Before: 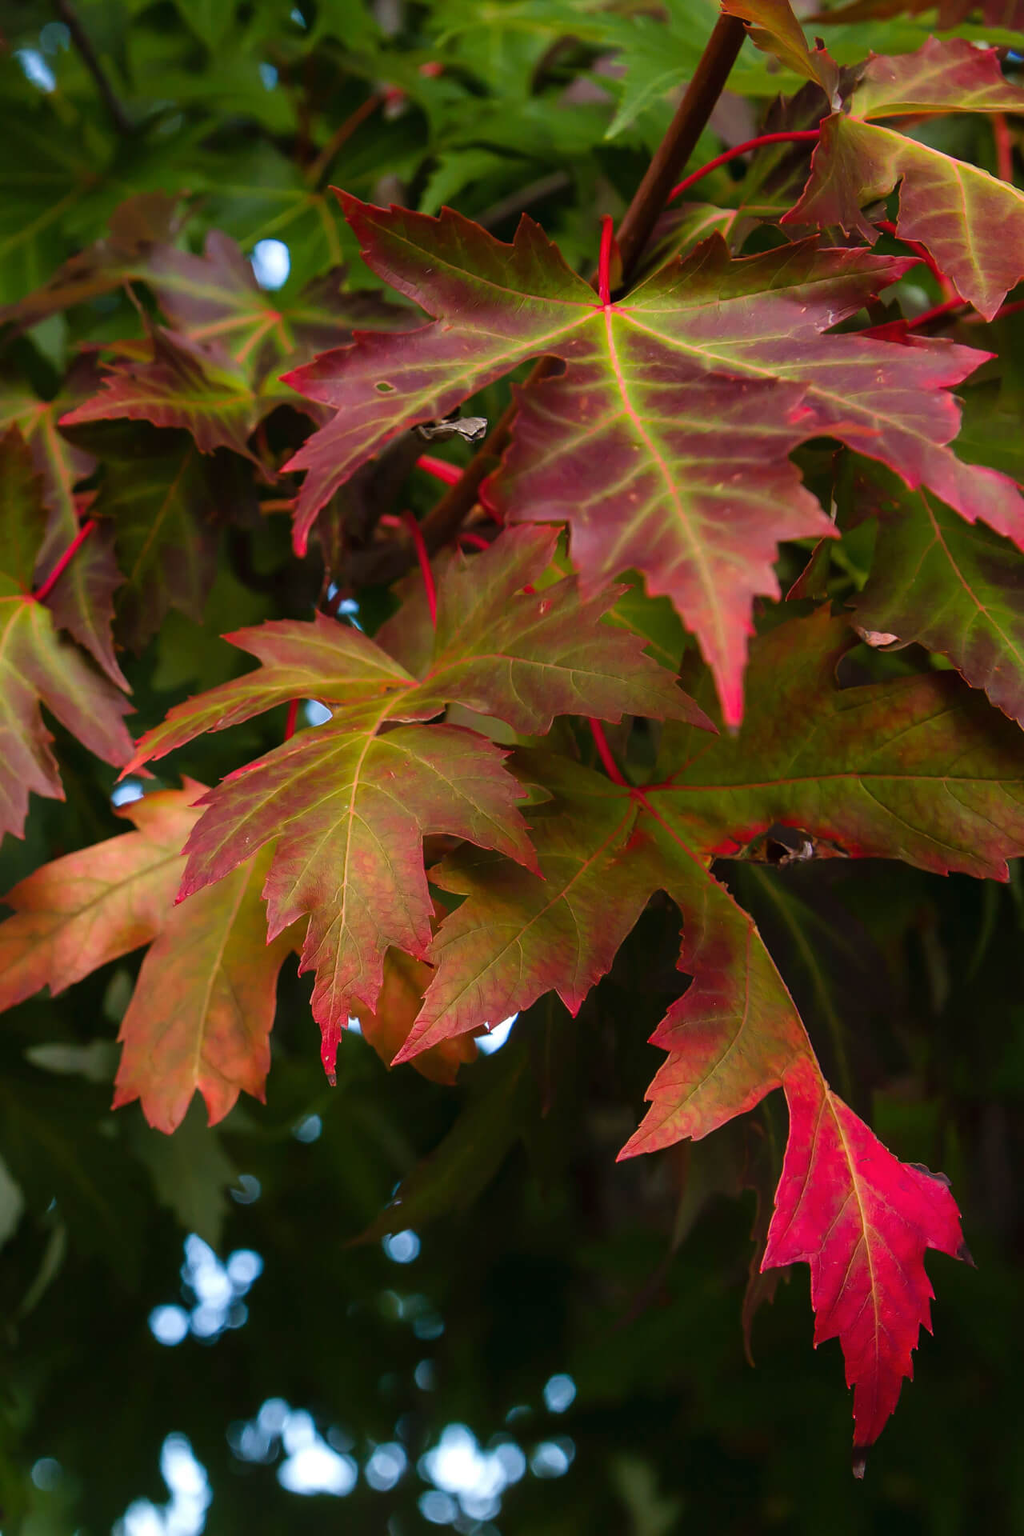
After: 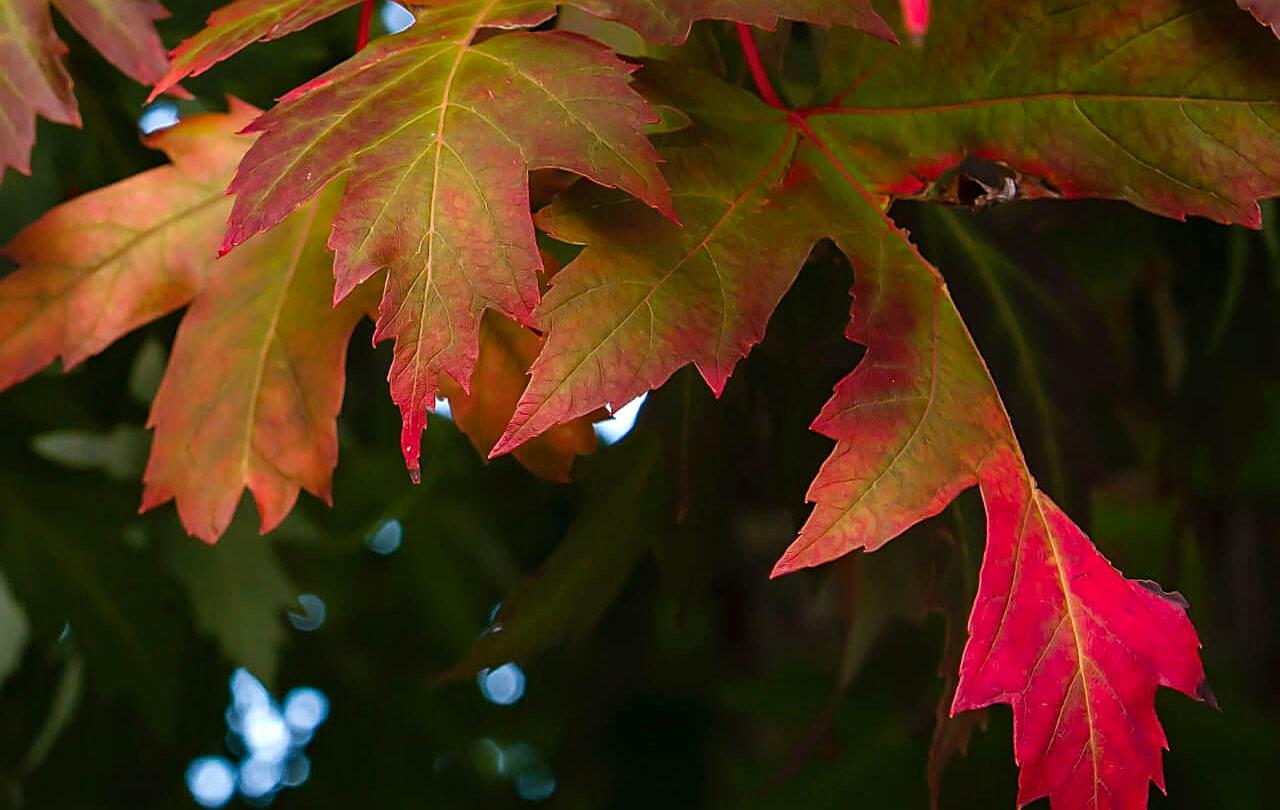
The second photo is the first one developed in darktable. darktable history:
crop: top 45.551%, bottom 12.262%
sharpen: on, module defaults
haze removal: compatibility mode true, adaptive false
